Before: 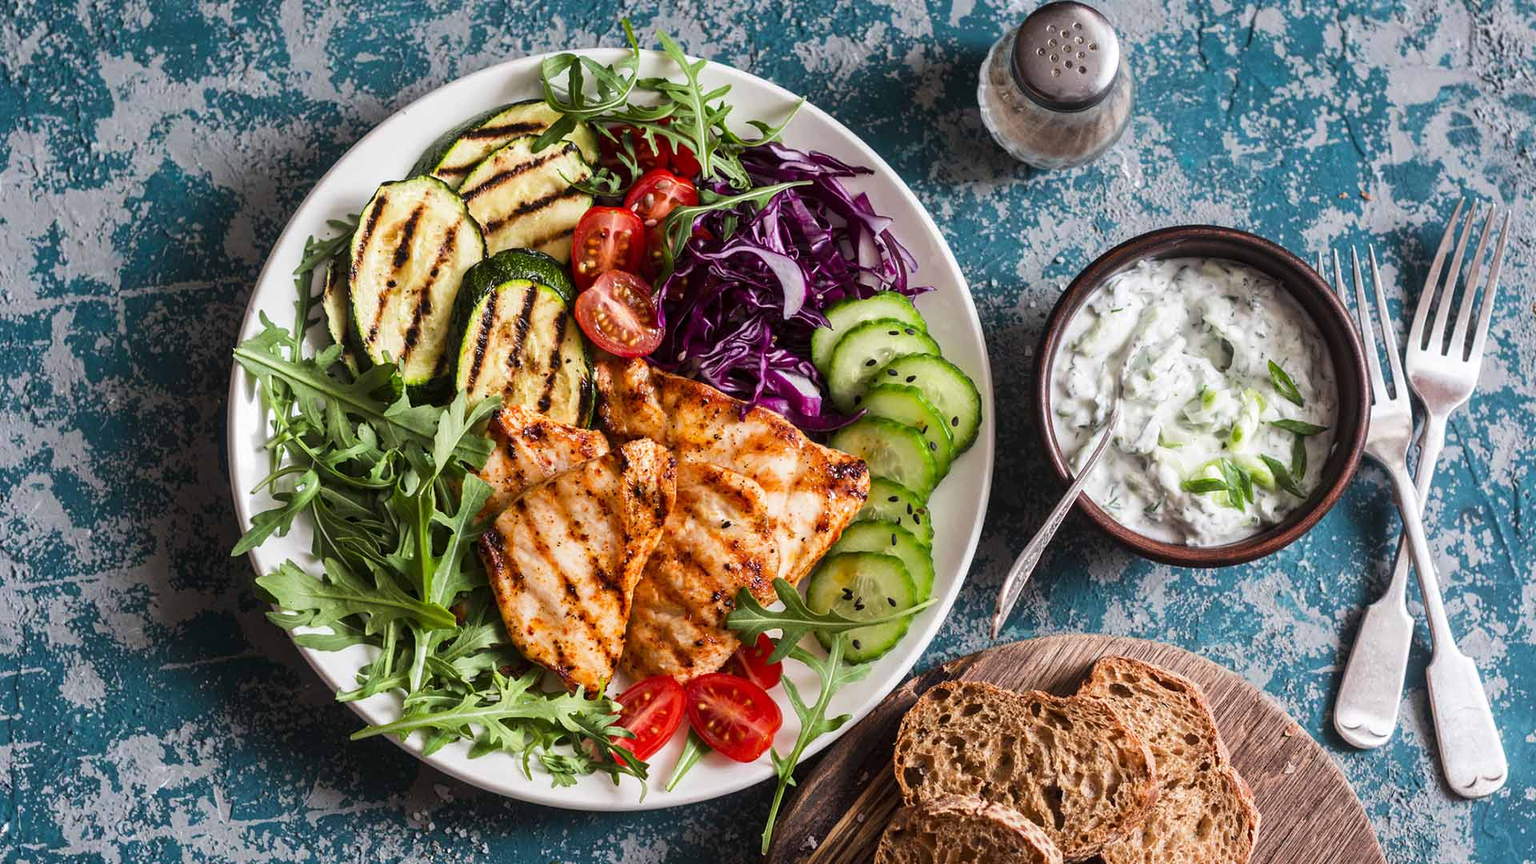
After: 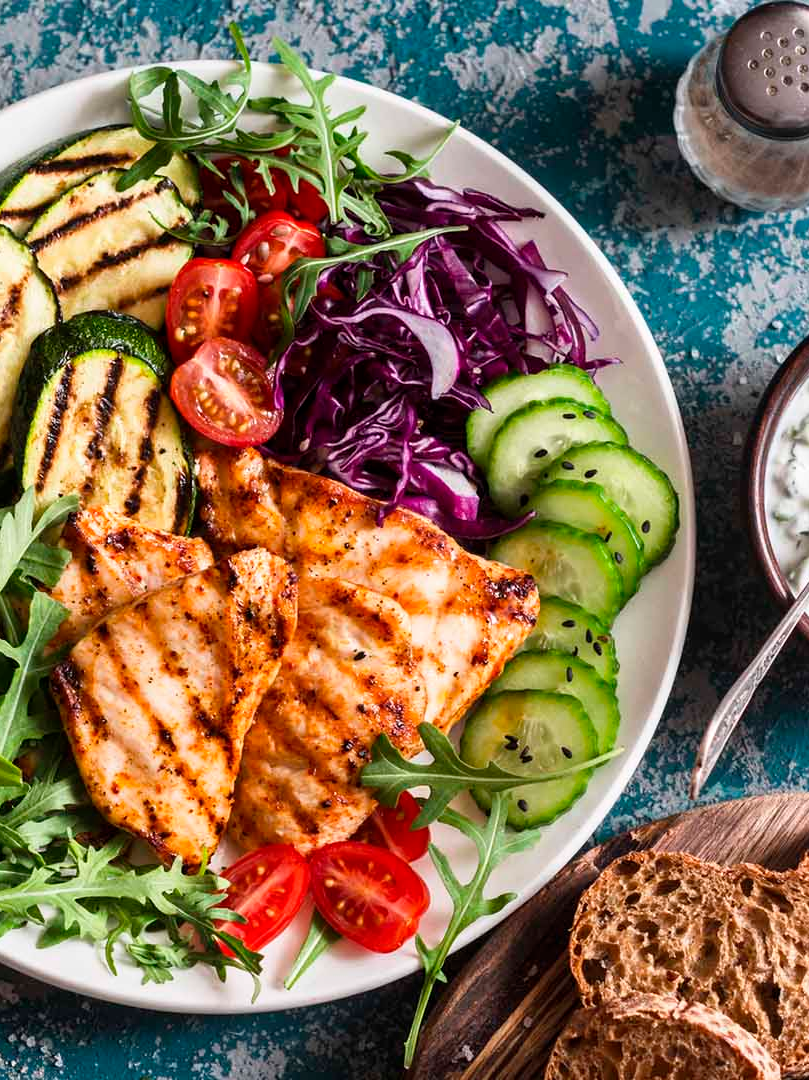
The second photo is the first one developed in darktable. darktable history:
crop: left 28.583%, right 29.231%
rgb levels: preserve colors max RGB
shadows and highlights: shadows 0, highlights 40
